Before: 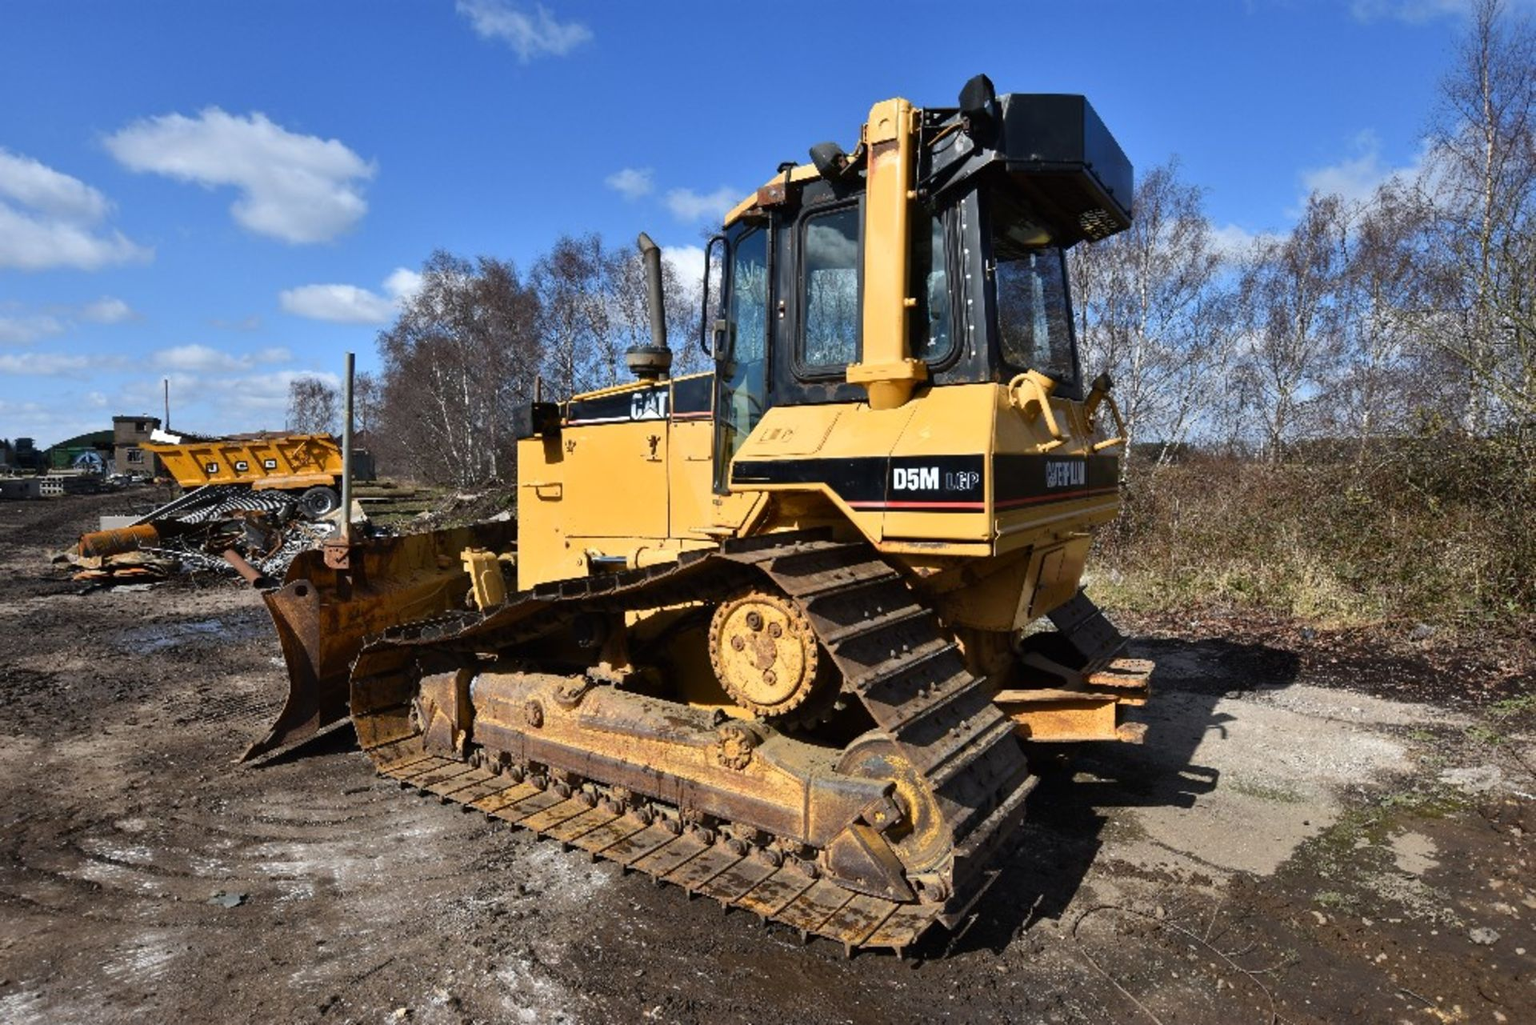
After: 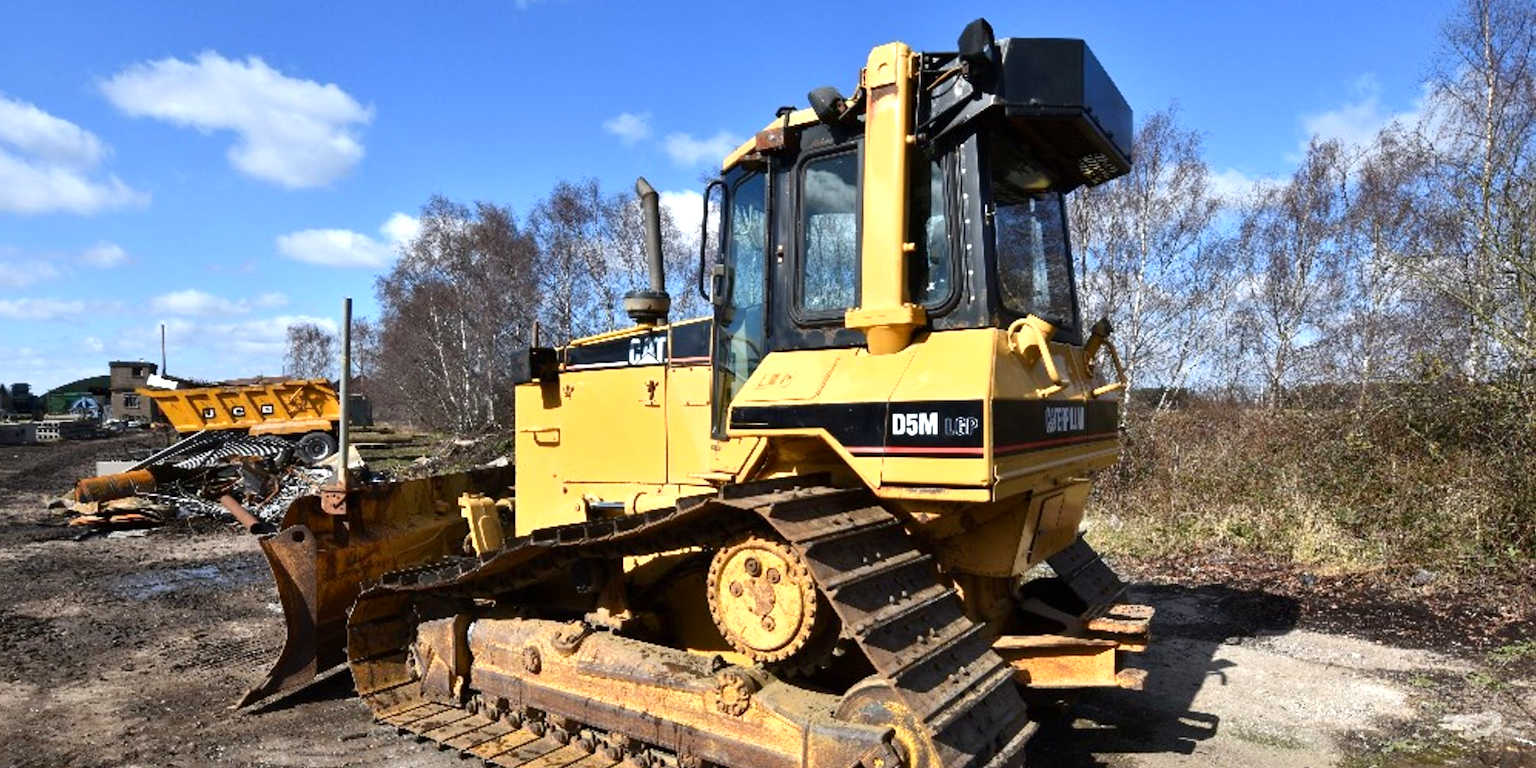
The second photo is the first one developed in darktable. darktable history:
contrast brightness saturation: contrast 0.073
exposure: black level correction 0.001, exposure 0.499 EV, compensate exposure bias true, compensate highlight preservation false
crop: left 0.264%, top 5.54%, bottom 19.728%
